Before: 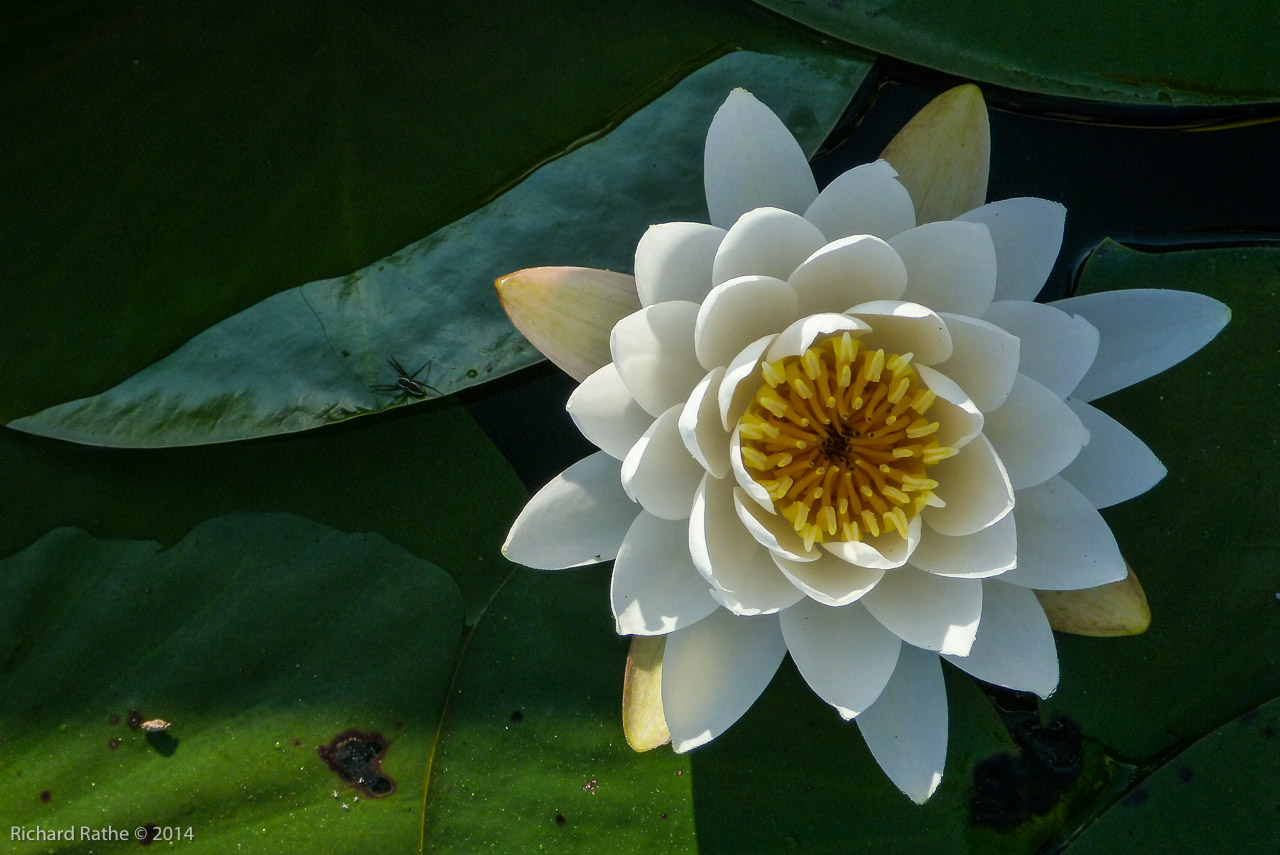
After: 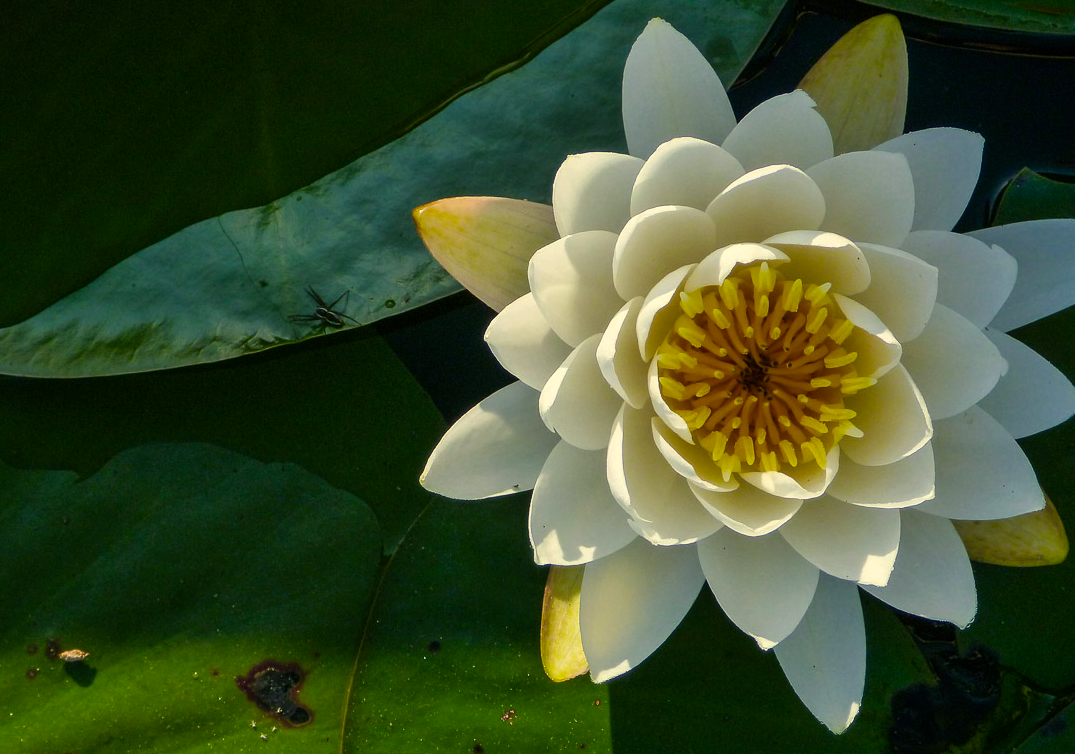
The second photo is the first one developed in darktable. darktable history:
color balance rgb: perceptual saturation grading › global saturation 20%, global vibrance 20%
crop: left 6.446%, top 8.188%, right 9.538%, bottom 3.548%
color correction: highlights a* 1.39, highlights b* 17.83
